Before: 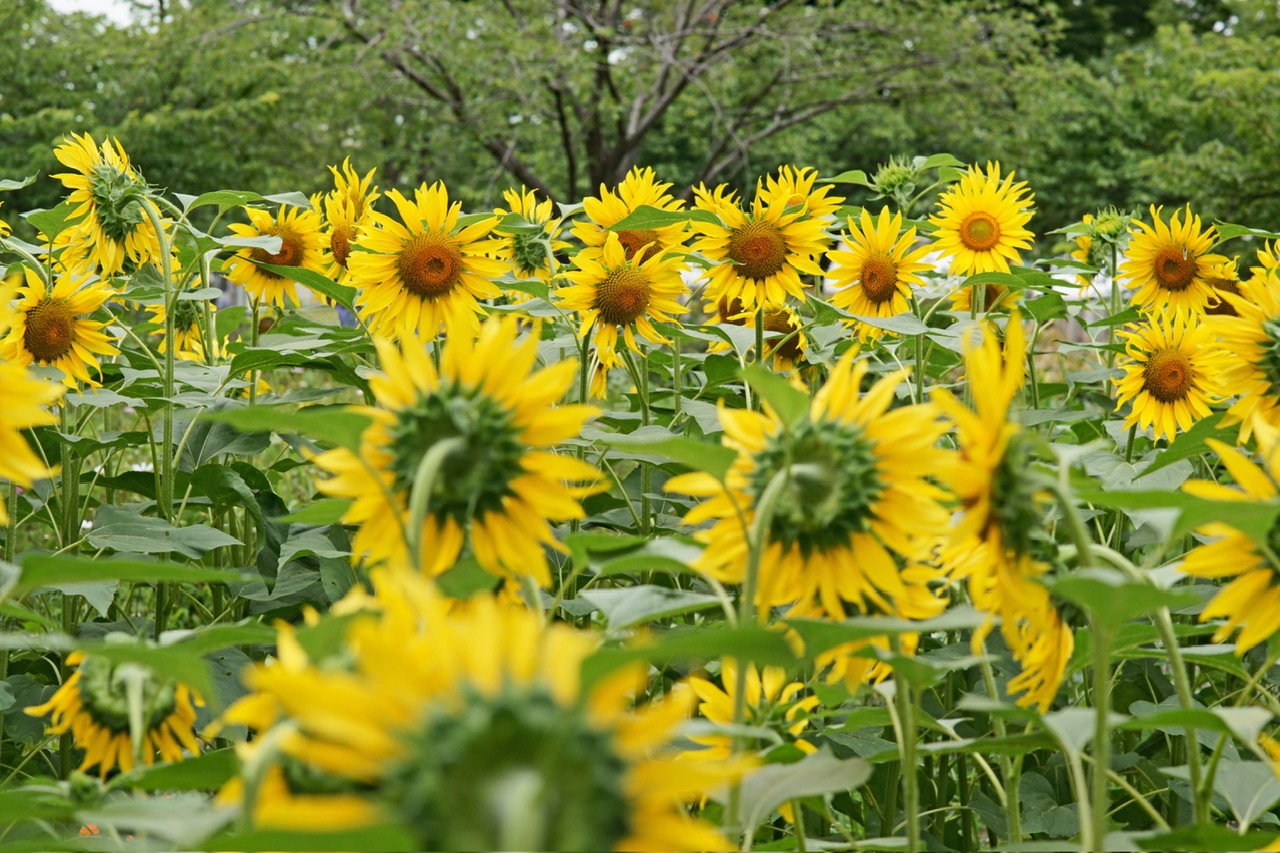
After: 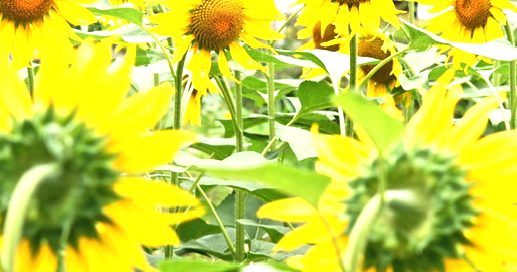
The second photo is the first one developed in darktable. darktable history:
rotate and perspective: automatic cropping off
crop: left 31.751%, top 32.172%, right 27.8%, bottom 35.83%
exposure: black level correction 0, exposure 1.388 EV, compensate exposure bias true, compensate highlight preservation false
